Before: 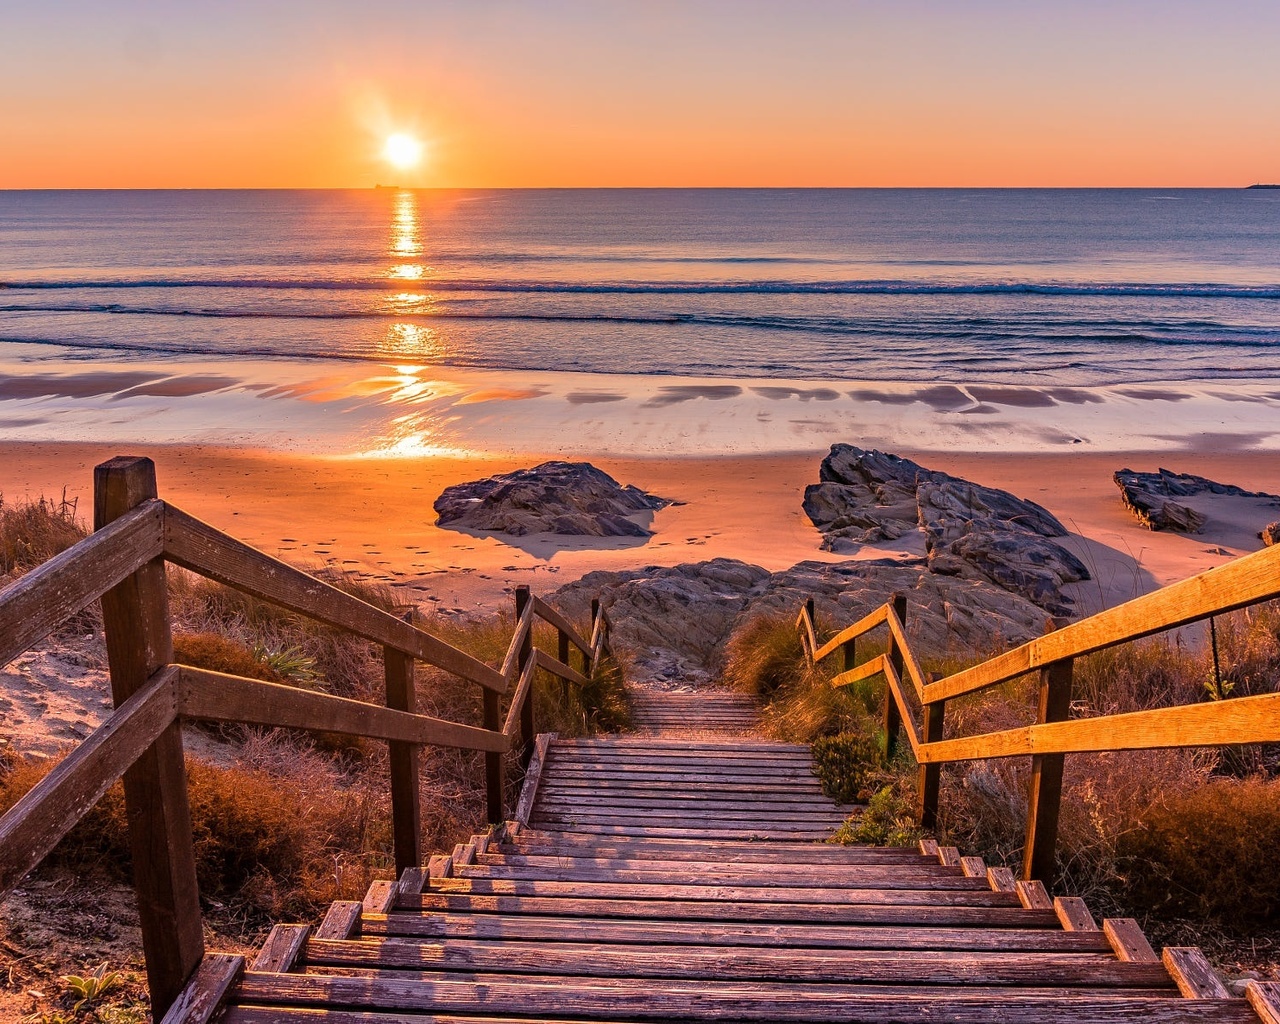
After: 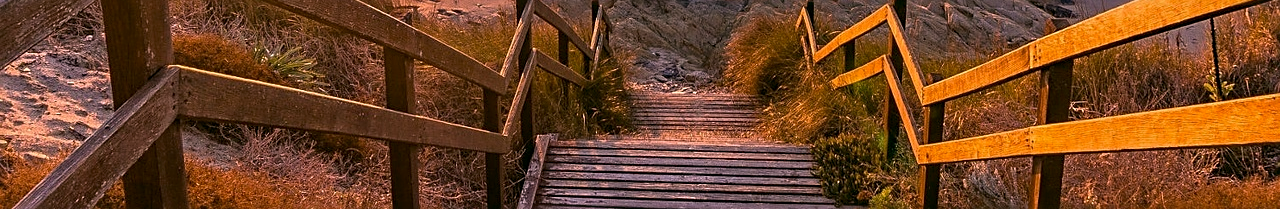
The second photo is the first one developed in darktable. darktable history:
color correction: highlights a* 4.01, highlights b* 4.99, shadows a* -7.62, shadows b* 4.58
crop and rotate: top 58.576%, bottom 20.981%
sharpen: radius 1.962
